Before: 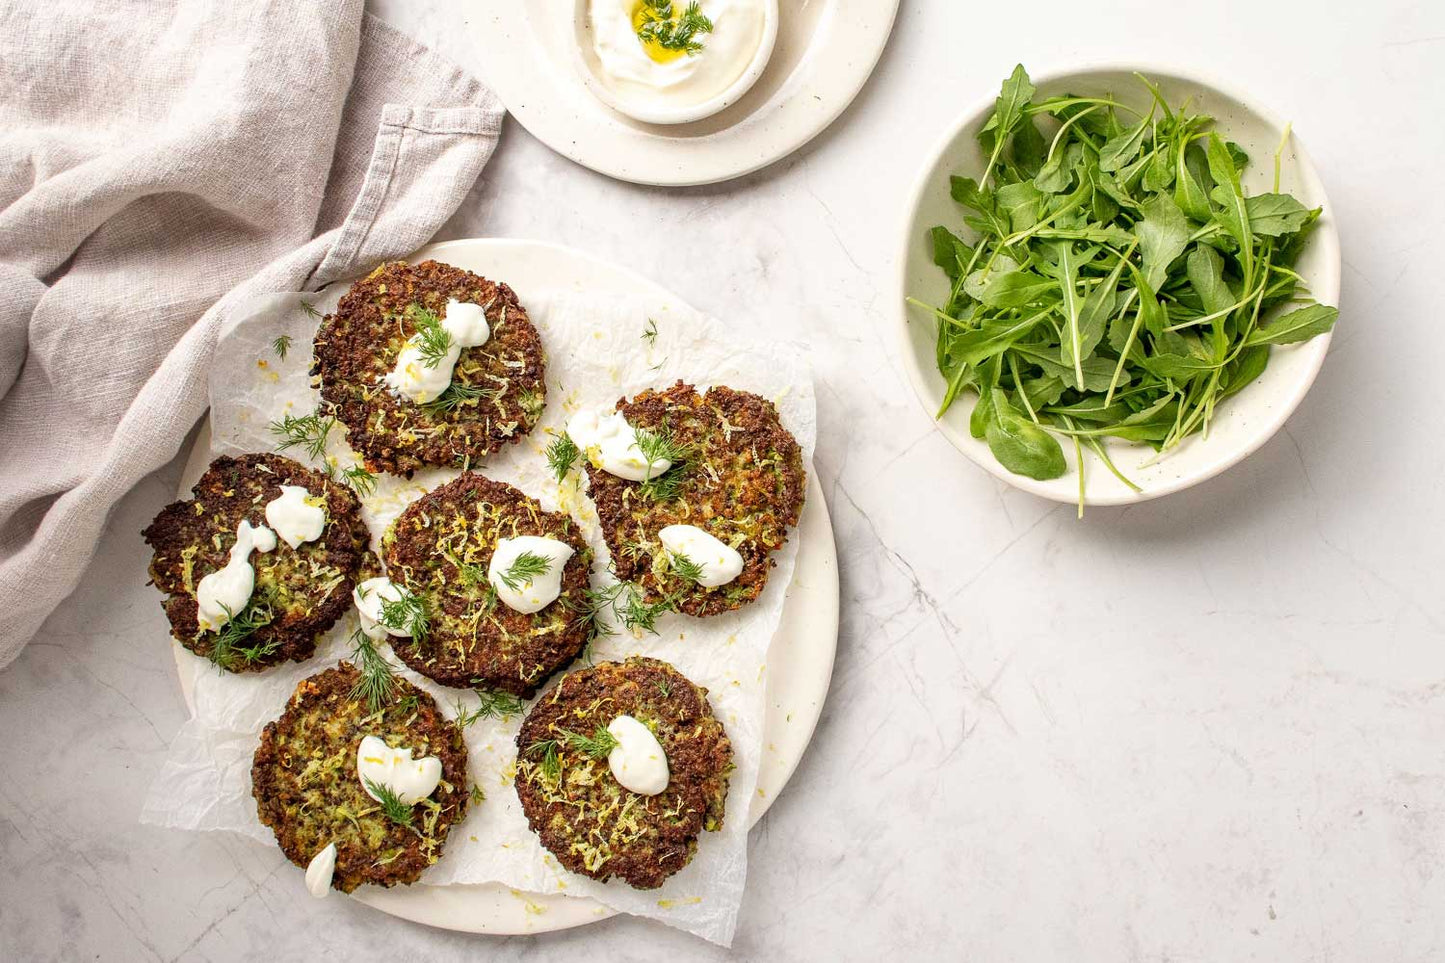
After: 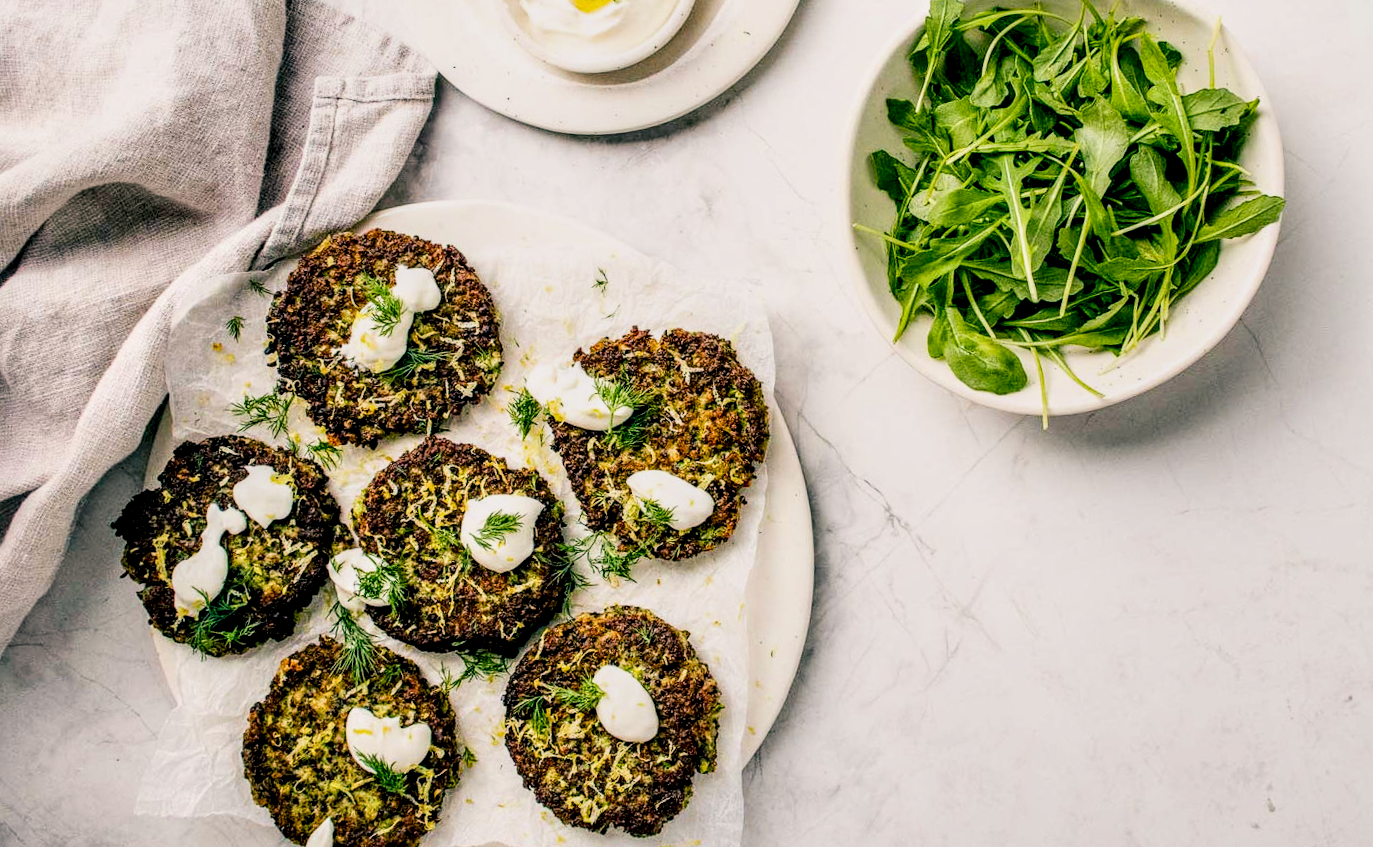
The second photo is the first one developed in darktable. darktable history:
rotate and perspective: rotation -5°, crop left 0.05, crop right 0.952, crop top 0.11, crop bottom 0.89
filmic rgb: black relative exposure -7.65 EV, white relative exposure 4.56 EV, hardness 3.61, contrast 1.25
color balance rgb: shadows lift › luminance -28.76%, shadows lift › chroma 10%, shadows lift › hue 230°, power › chroma 0.5%, power › hue 215°, highlights gain › luminance 7.14%, highlights gain › chroma 1%, highlights gain › hue 50°, global offset › luminance -0.29%, global offset › hue 260°, perceptual saturation grading › global saturation 20%, perceptual saturation grading › highlights -13.92%, perceptual saturation grading › shadows 50%
local contrast: highlights 60%, shadows 60%, detail 160%
